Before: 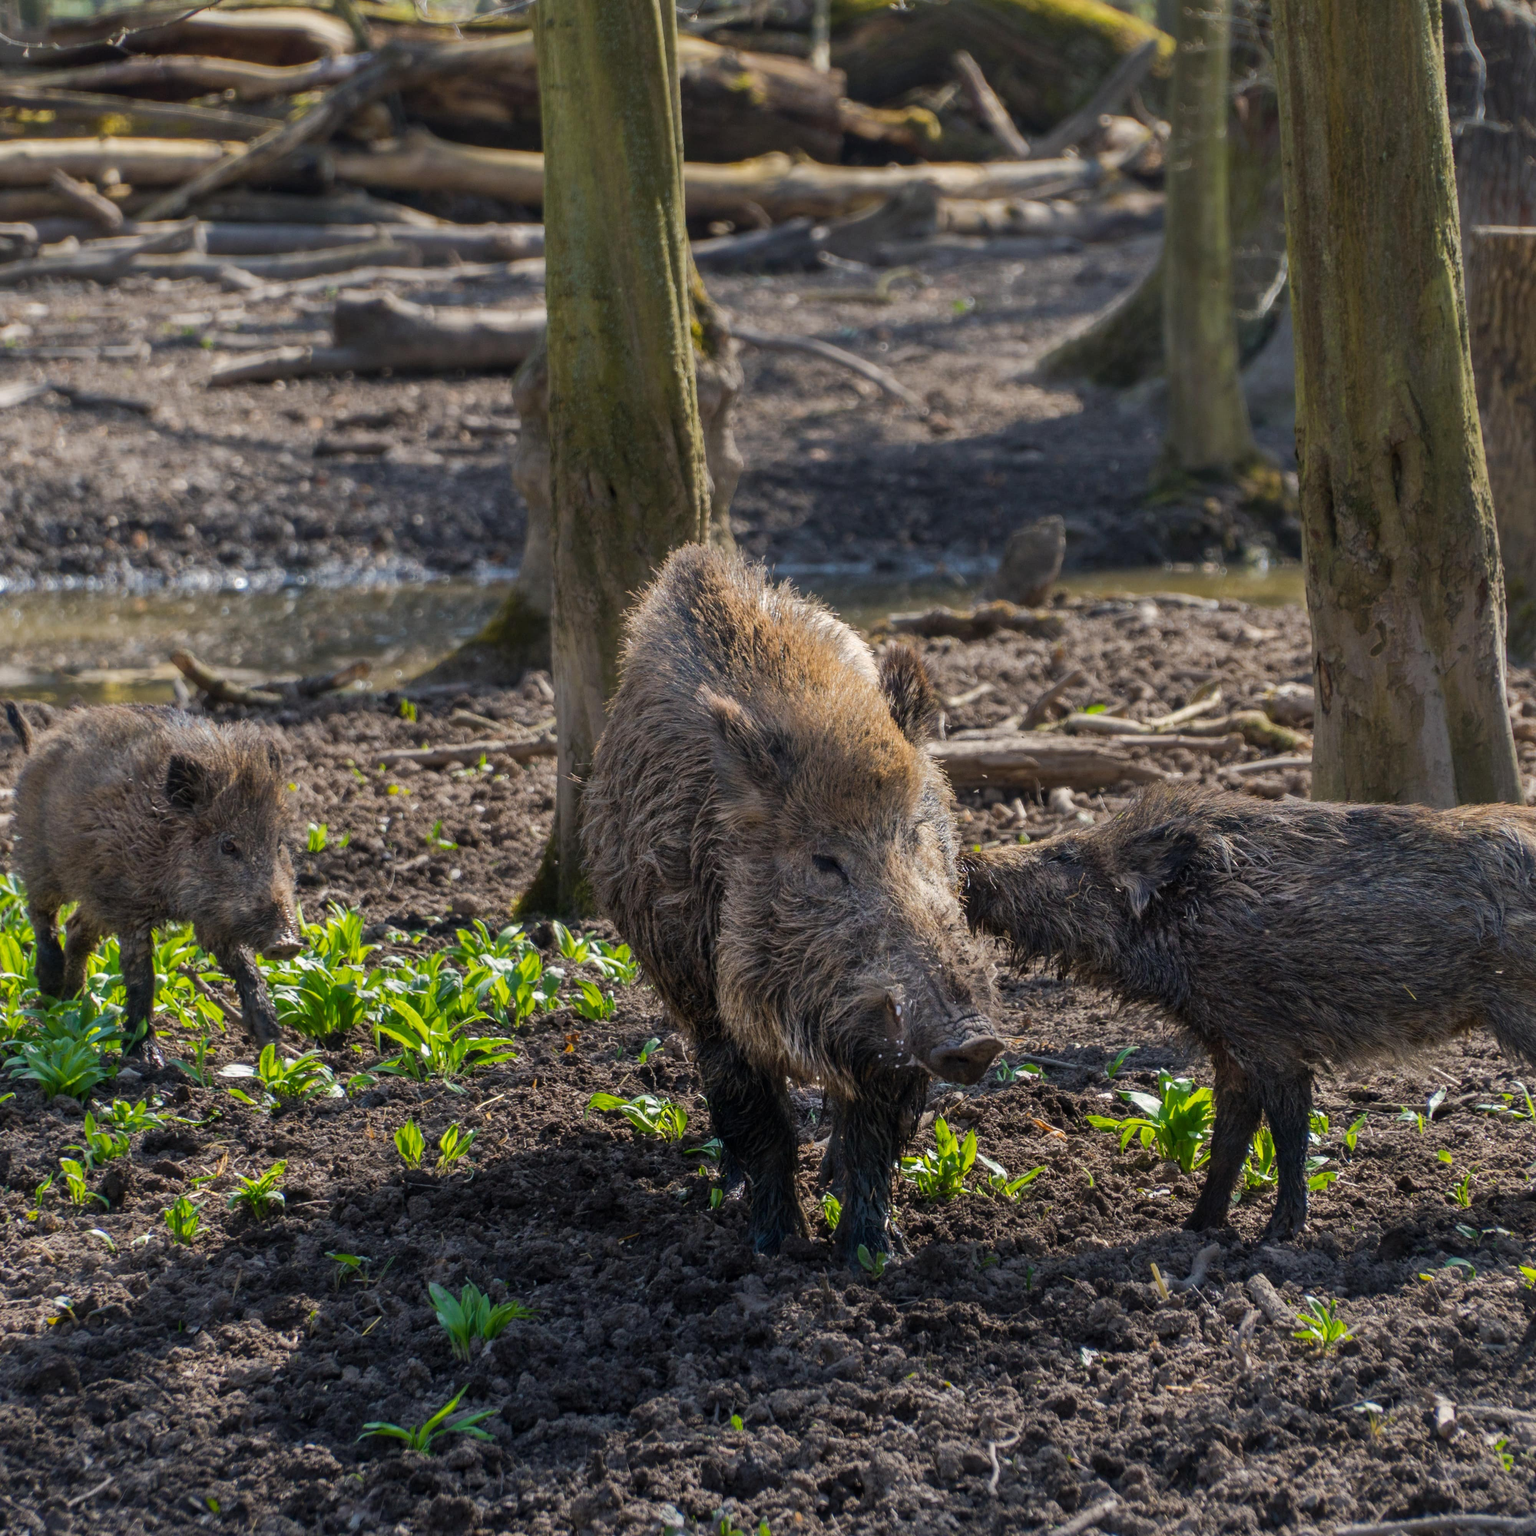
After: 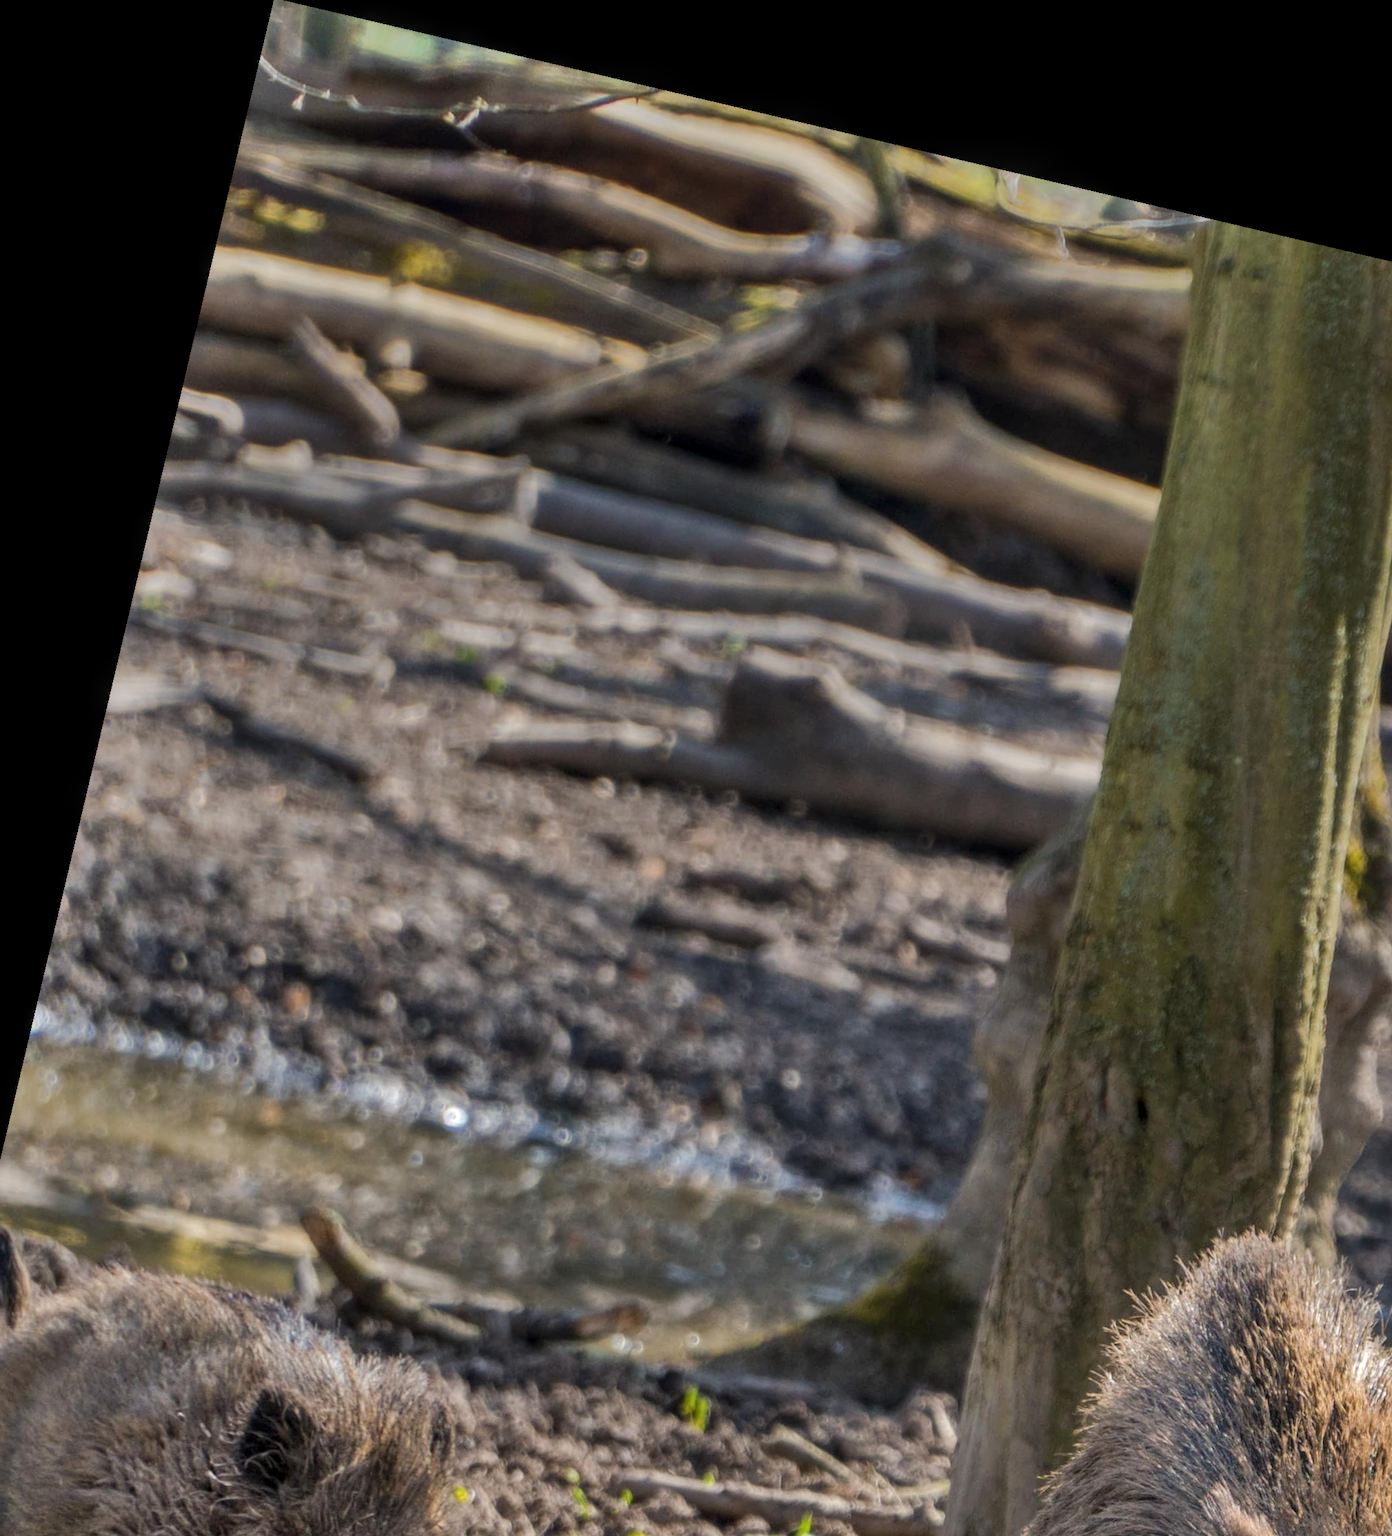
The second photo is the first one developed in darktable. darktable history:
rotate and perspective: rotation 13.27°, automatic cropping off
graduated density: on, module defaults
shadows and highlights: low approximation 0.01, soften with gaussian
crop and rotate: left 10.817%, top 0.062%, right 47.194%, bottom 53.626%
local contrast: on, module defaults
